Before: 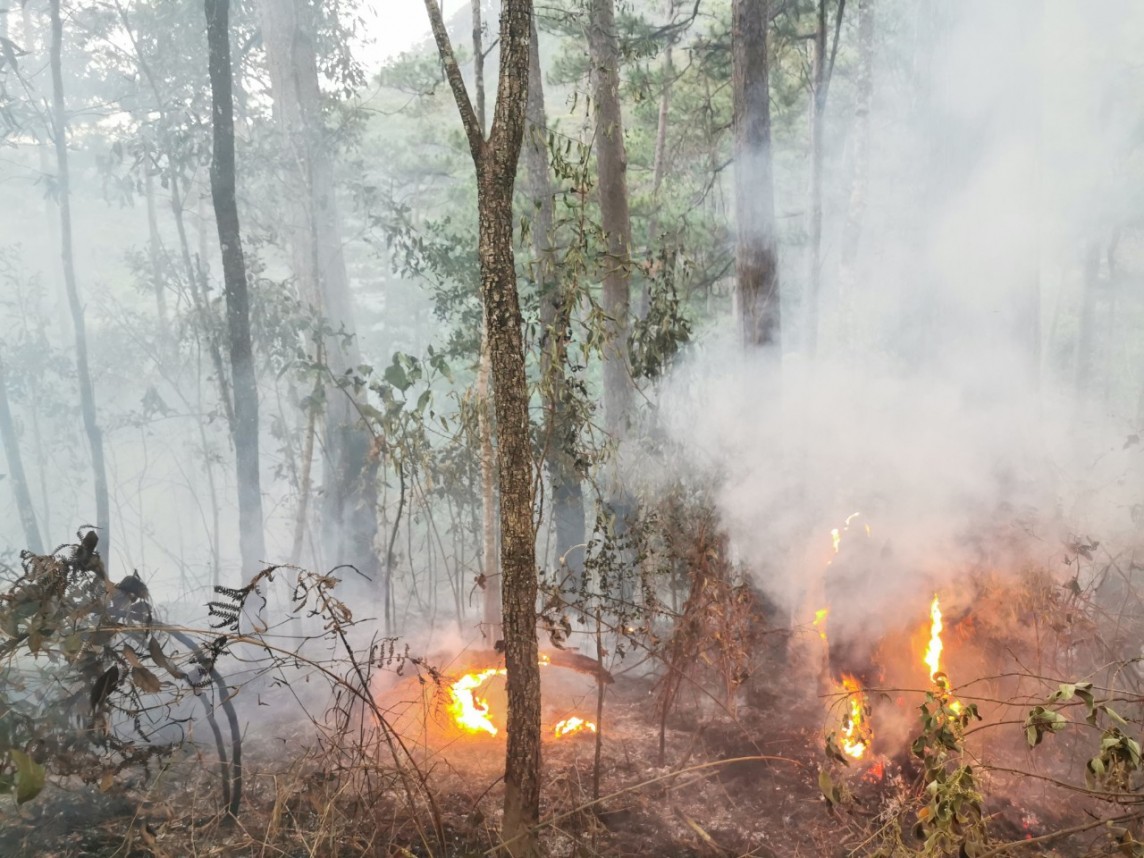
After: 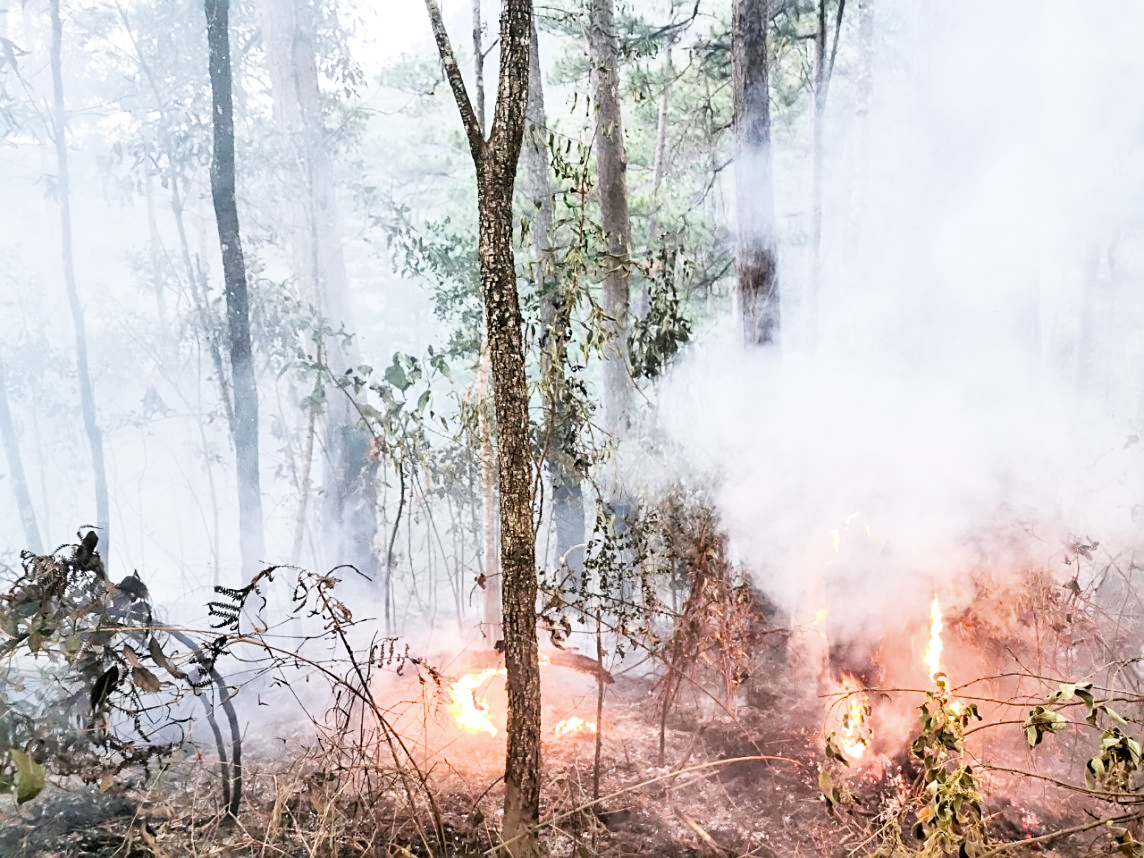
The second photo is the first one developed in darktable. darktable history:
exposure: black level correction 0.011, exposure 1.088 EV, compensate exposure bias true, compensate highlight preservation false
sharpen: on, module defaults
shadows and highlights: shadows 25, highlights -48, soften with gaussian
filmic rgb: black relative exposure -5 EV, white relative exposure 3.5 EV, hardness 3.19, contrast 1.4, highlights saturation mix -30%
color calibration: illuminant as shot in camera, x 0.358, y 0.373, temperature 4628.91 K
